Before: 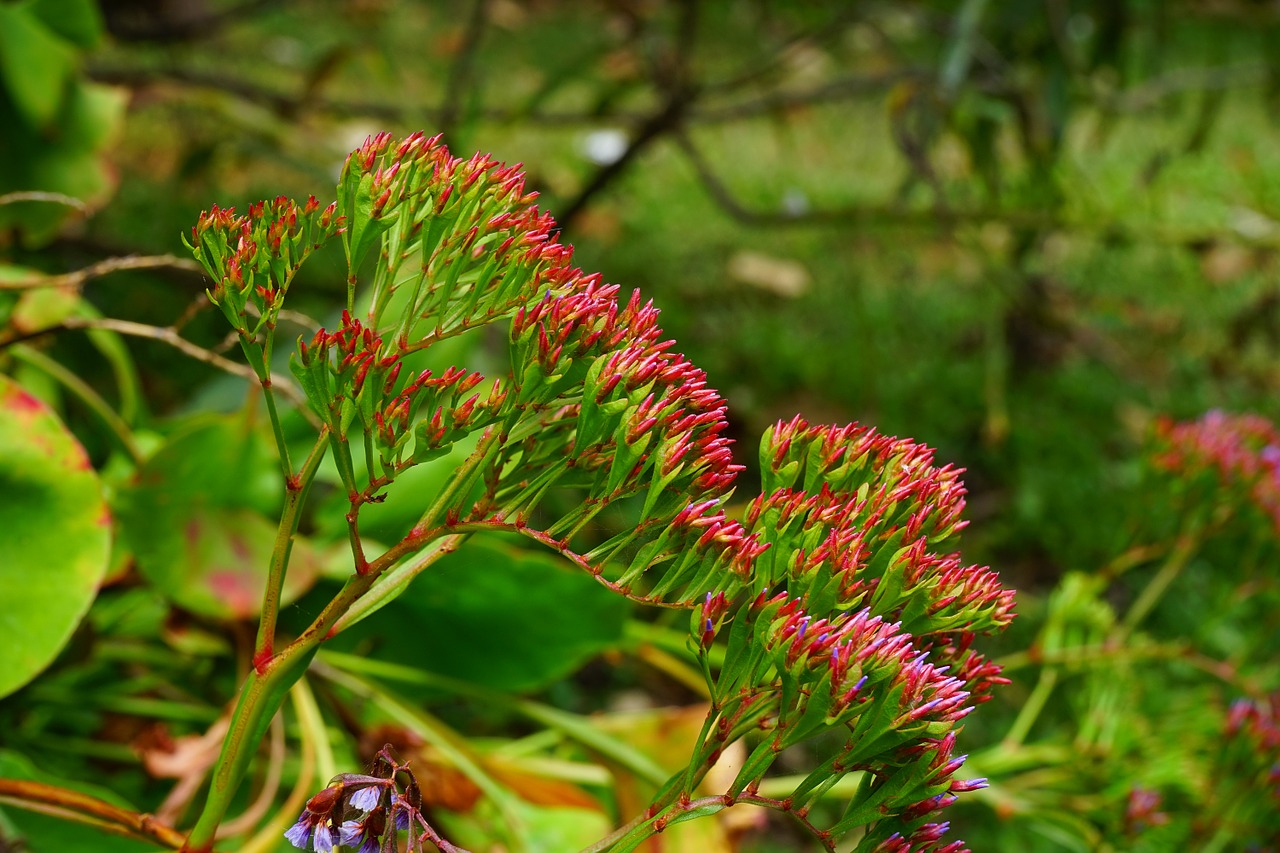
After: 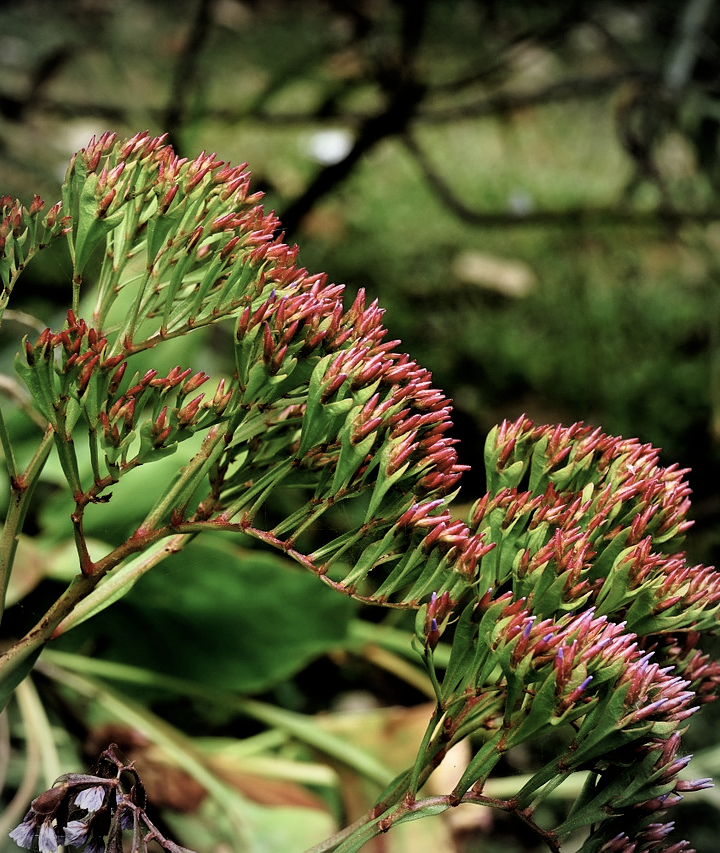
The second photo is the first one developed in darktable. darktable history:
vignetting: fall-off radius 61.13%, brightness -0.438, saturation -0.686
crop: left 21.52%, right 22.185%
contrast brightness saturation: contrast 0.097, saturation -0.291
filmic rgb: black relative exposure -3.66 EV, white relative exposure 2.44 EV, hardness 3.28
